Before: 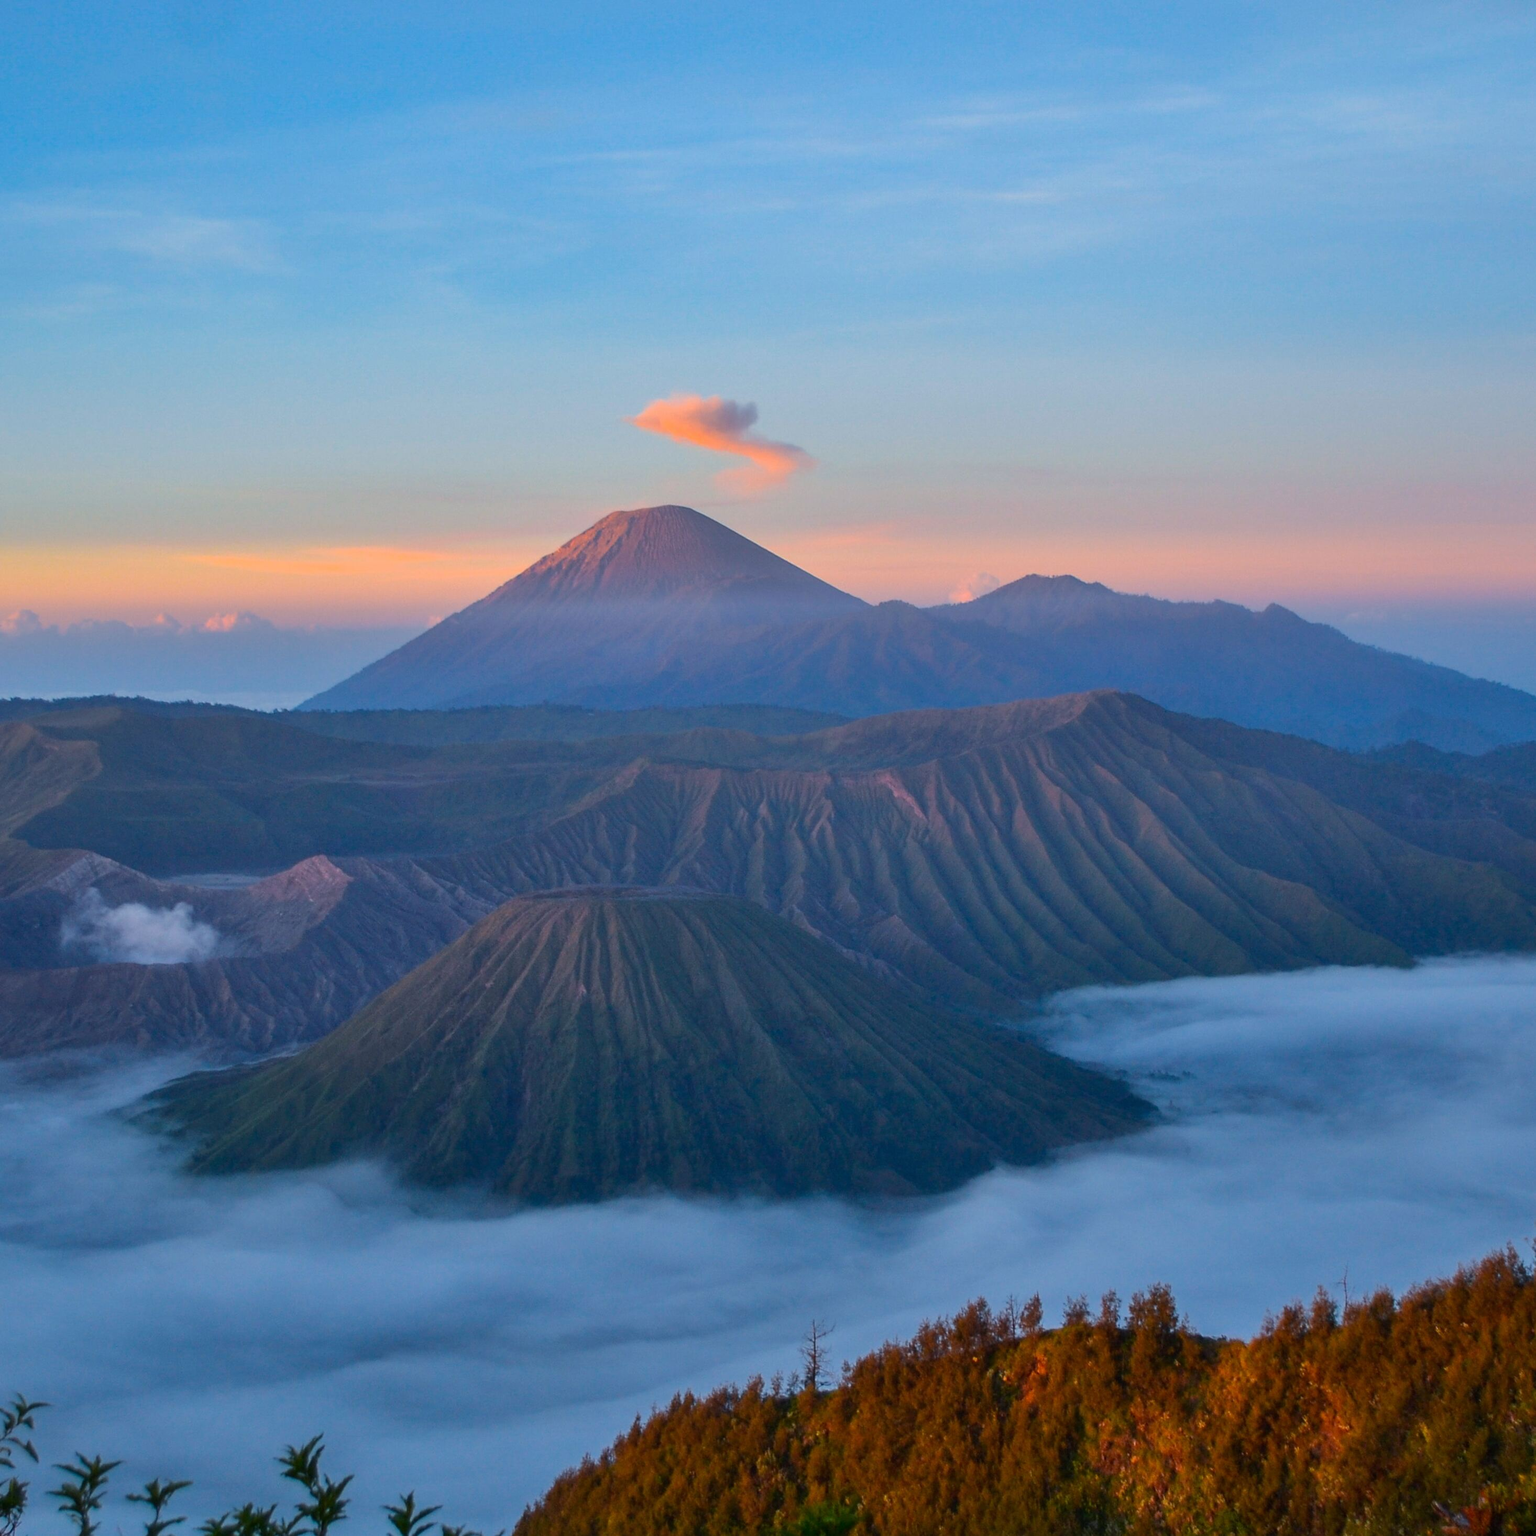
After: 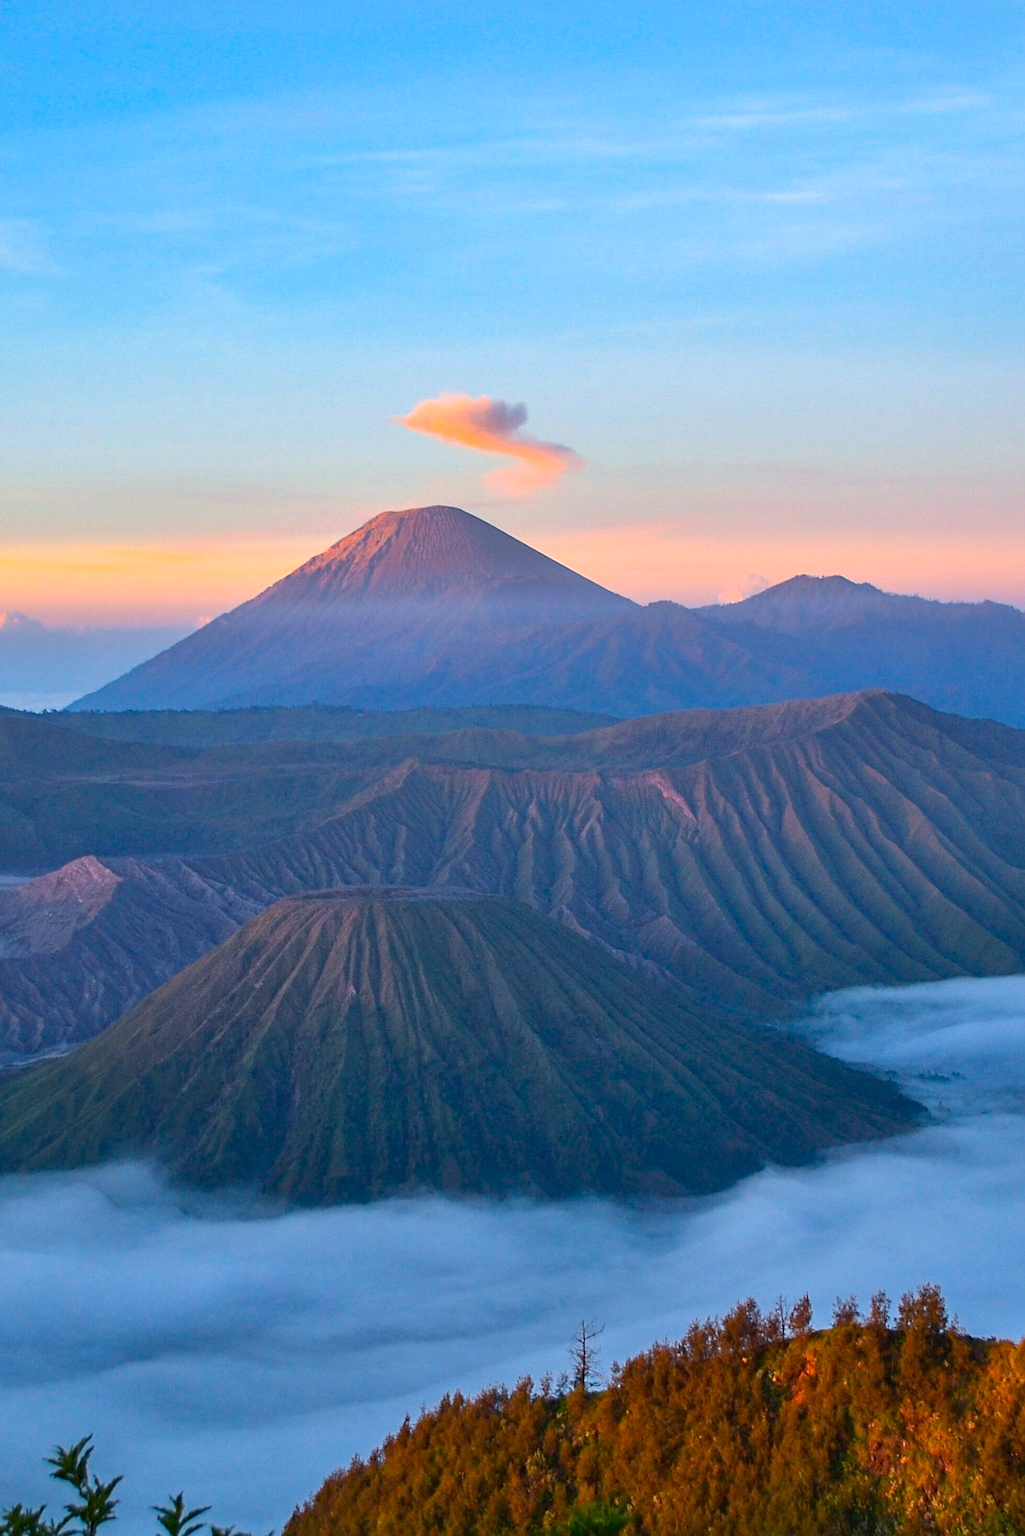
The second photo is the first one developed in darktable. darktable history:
exposure: exposure 0.489 EV, compensate highlight preservation false
crop and rotate: left 15.042%, right 18.235%
sharpen: radius 2.501, amount 0.32
haze removal: adaptive false
